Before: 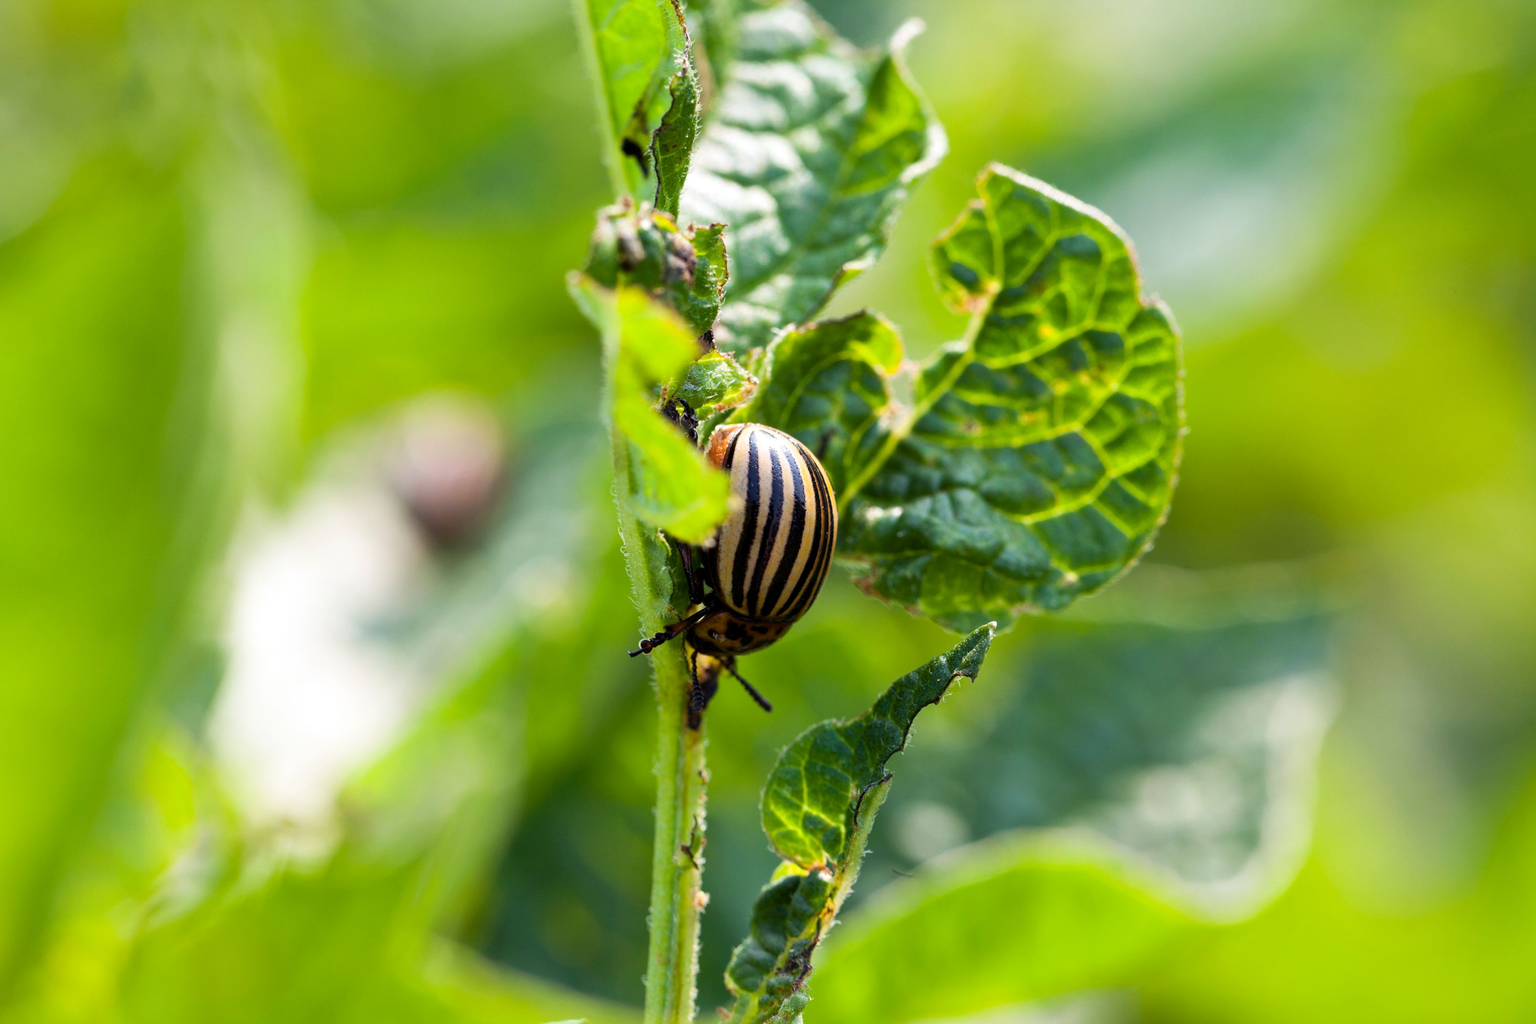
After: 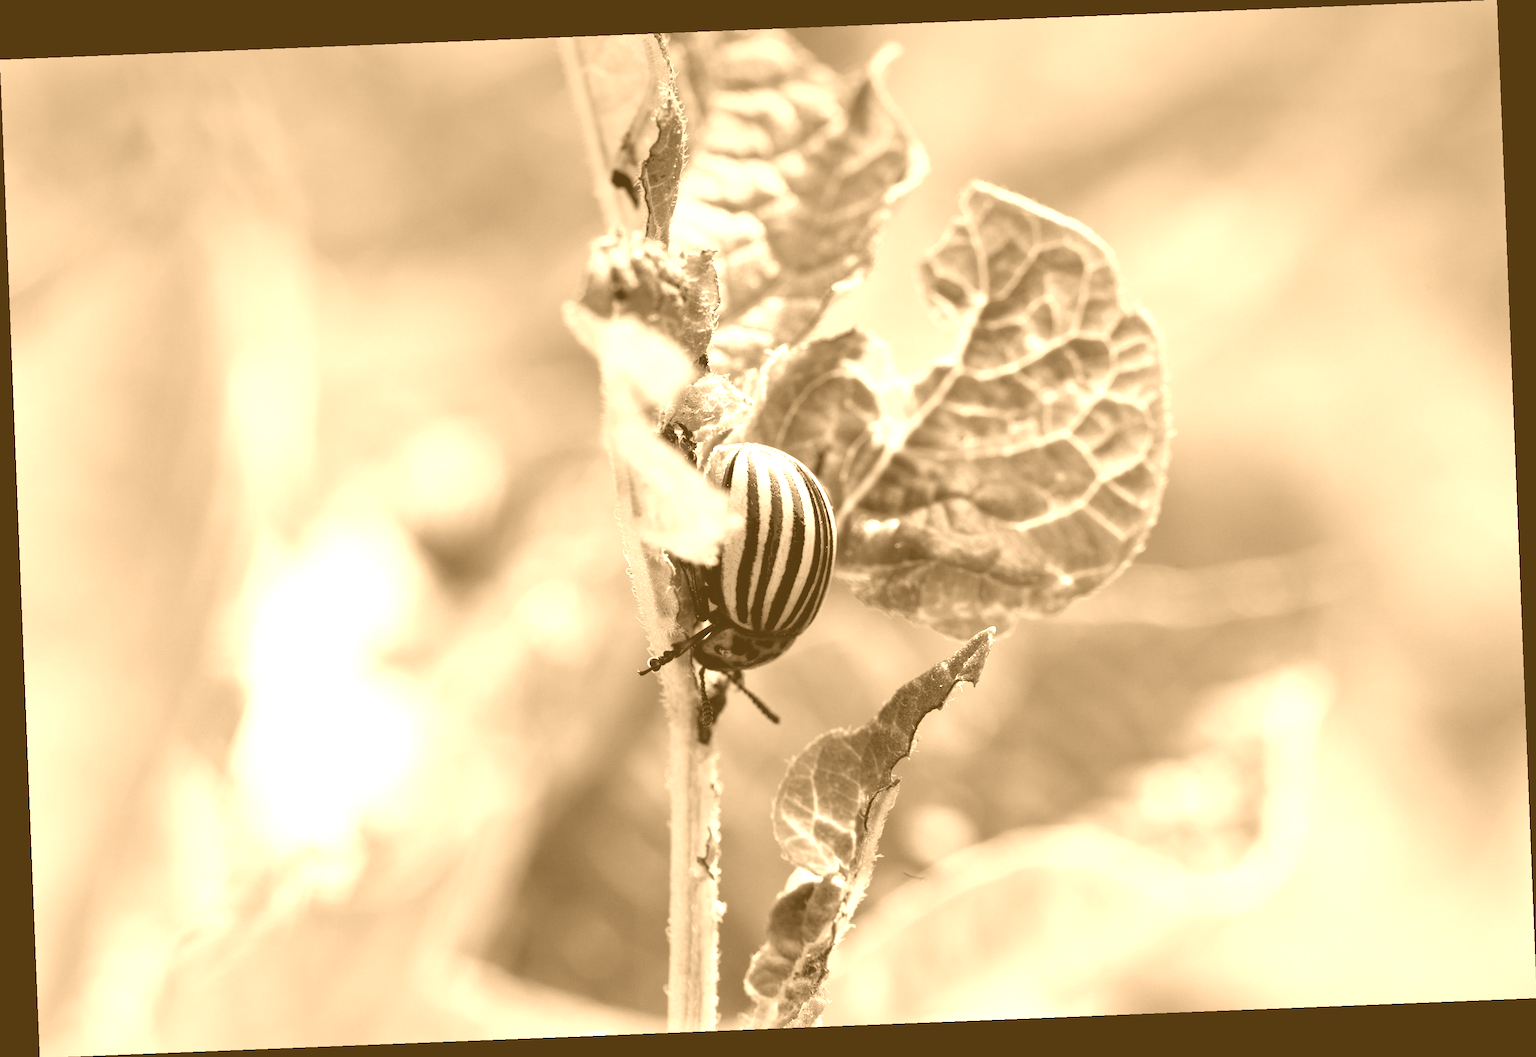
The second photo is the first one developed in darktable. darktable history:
color balance rgb: on, module defaults
shadows and highlights: shadows 29.32, highlights -29.32, low approximation 0.01, soften with gaussian
graduated density: density 2.02 EV, hardness 44%, rotation 0.374°, offset 8.21, hue 208.8°, saturation 97%
colorize: hue 28.8°, source mix 100%
rotate and perspective: rotation -2.29°, automatic cropping off
